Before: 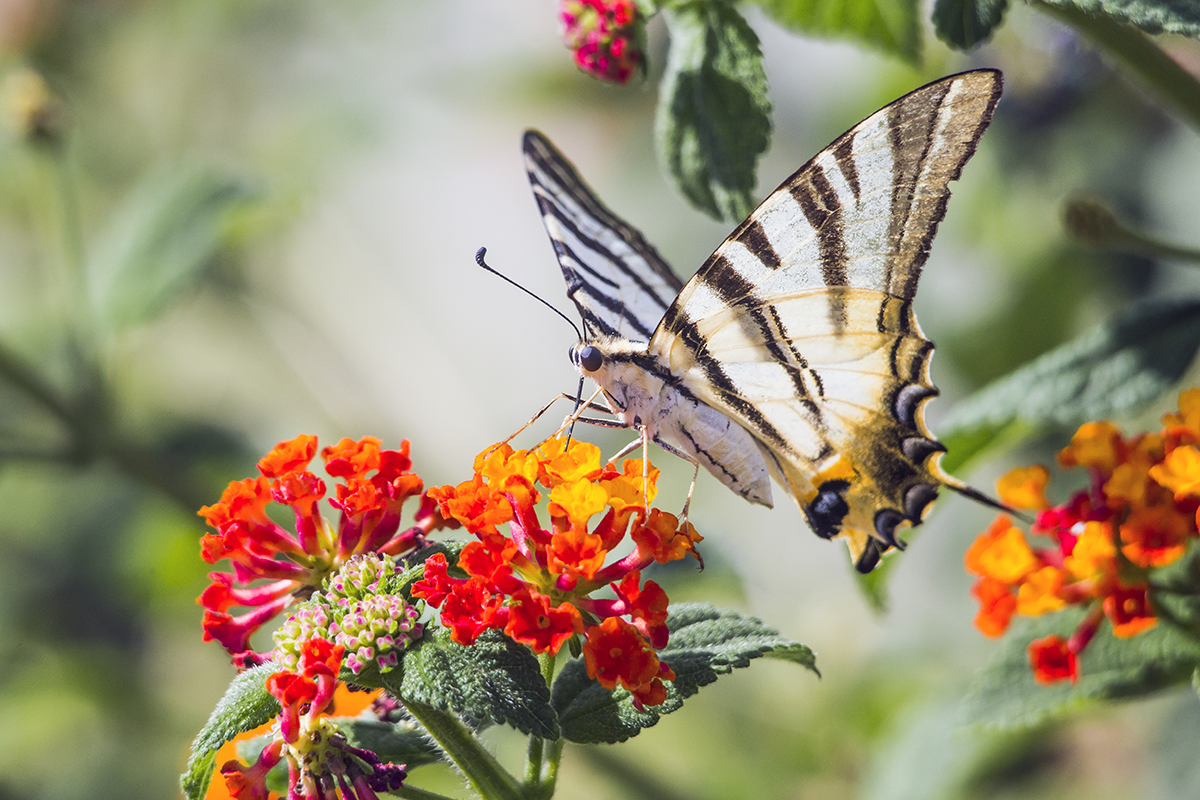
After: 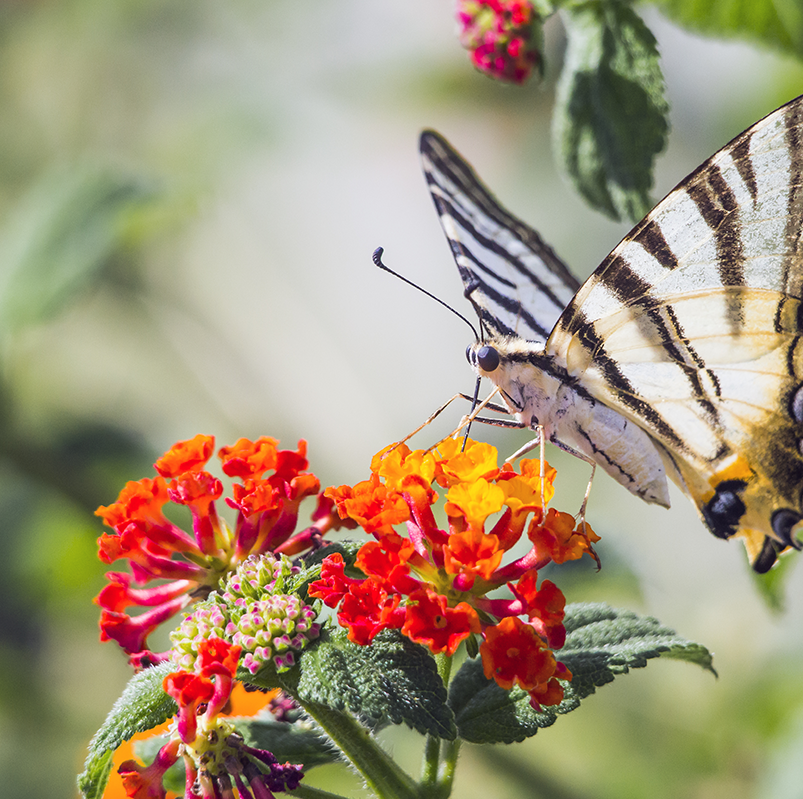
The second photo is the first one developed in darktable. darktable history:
crop and rotate: left 8.658%, right 24.355%
